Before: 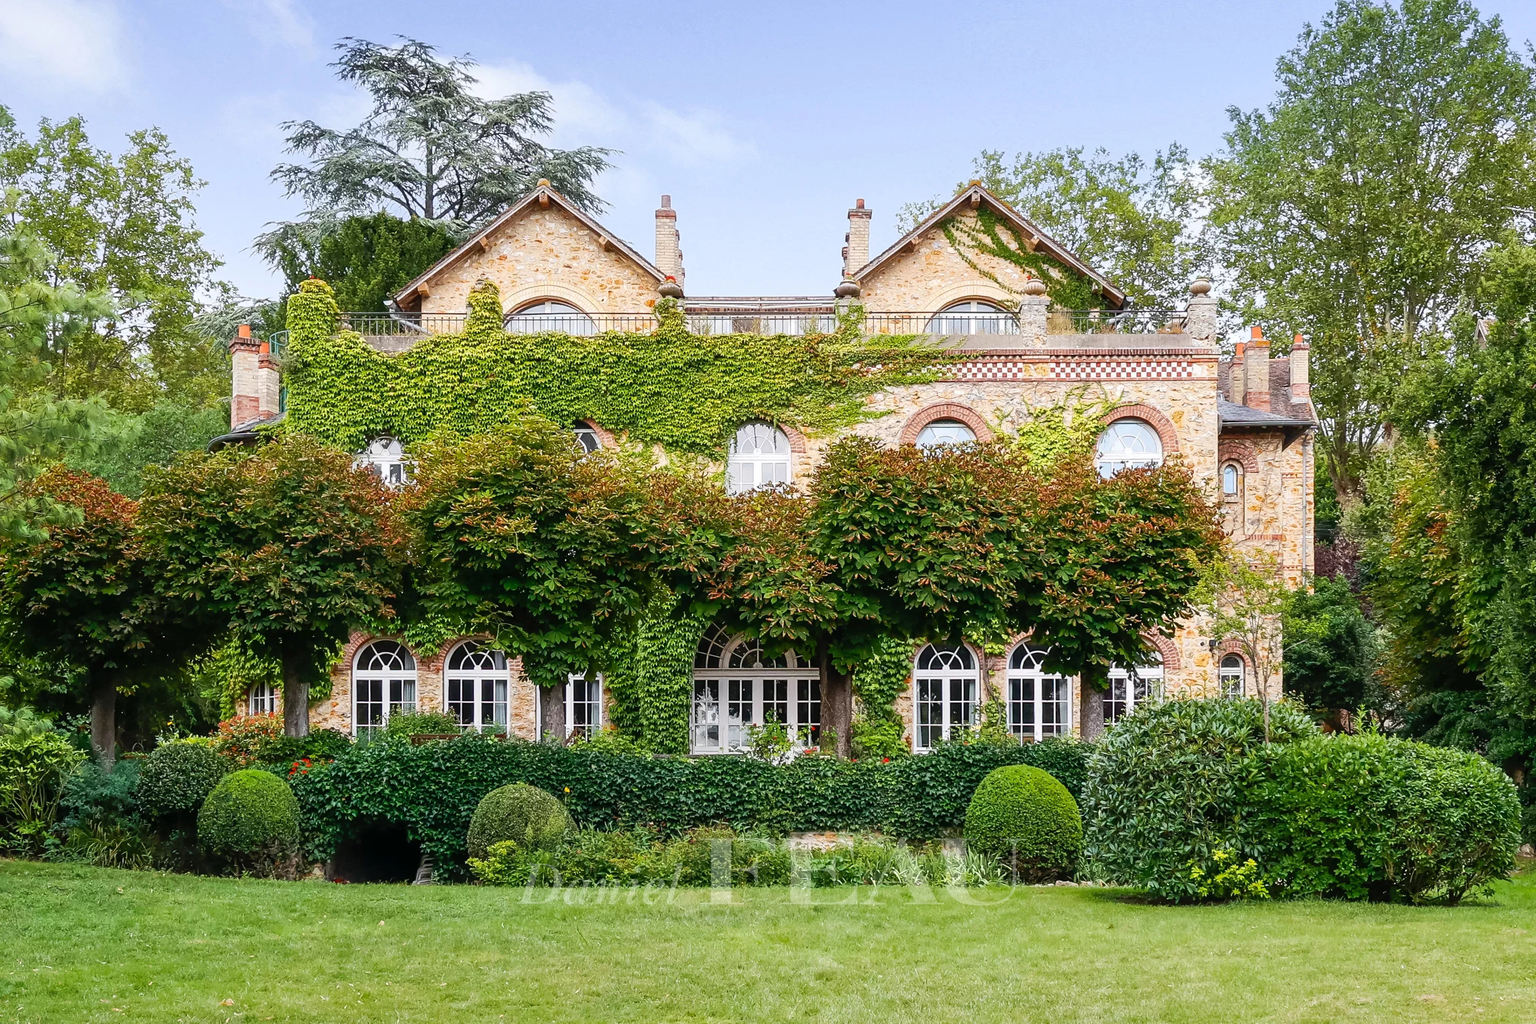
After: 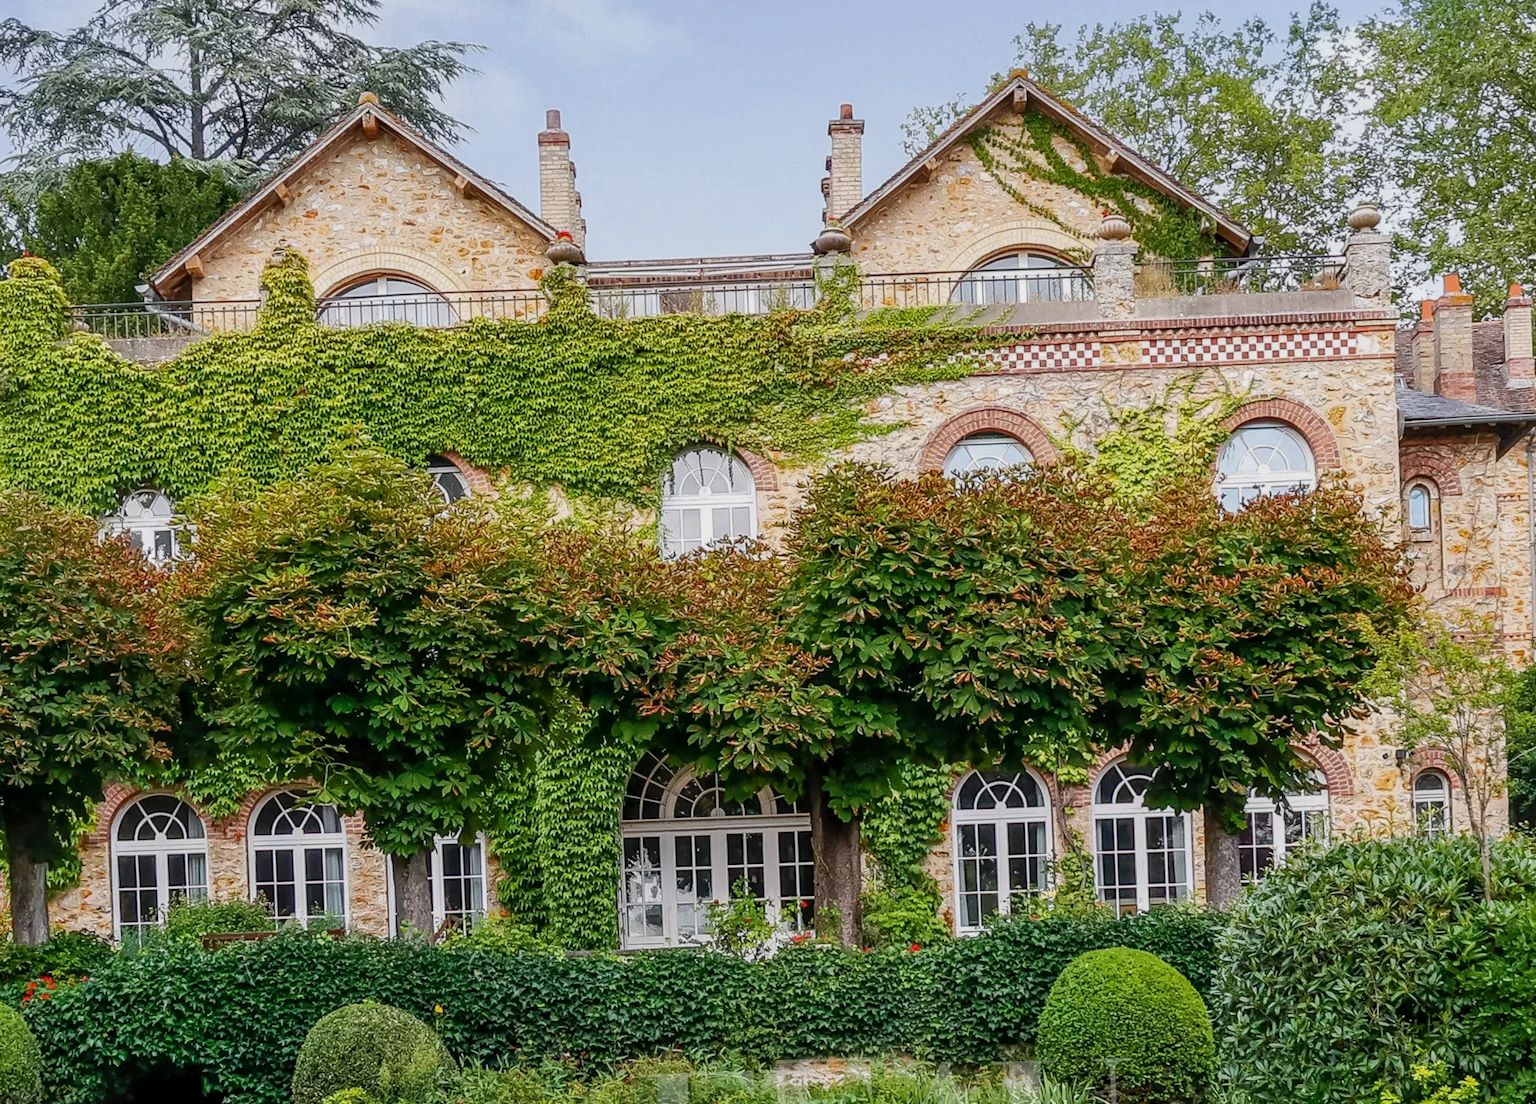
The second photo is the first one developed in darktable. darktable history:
tone equalizer: -8 EV 0.25 EV, -7 EV 0.417 EV, -6 EV 0.417 EV, -5 EV 0.25 EV, -3 EV -0.25 EV, -2 EV -0.417 EV, -1 EV -0.417 EV, +0 EV -0.25 EV, edges refinement/feathering 500, mask exposure compensation -1.57 EV, preserve details guided filter
crop and rotate: left 17.046%, top 10.659%, right 12.989%, bottom 14.553%
local contrast: on, module defaults
rotate and perspective: rotation -2.12°, lens shift (vertical) 0.009, lens shift (horizontal) -0.008, automatic cropping original format, crop left 0.036, crop right 0.964, crop top 0.05, crop bottom 0.959
